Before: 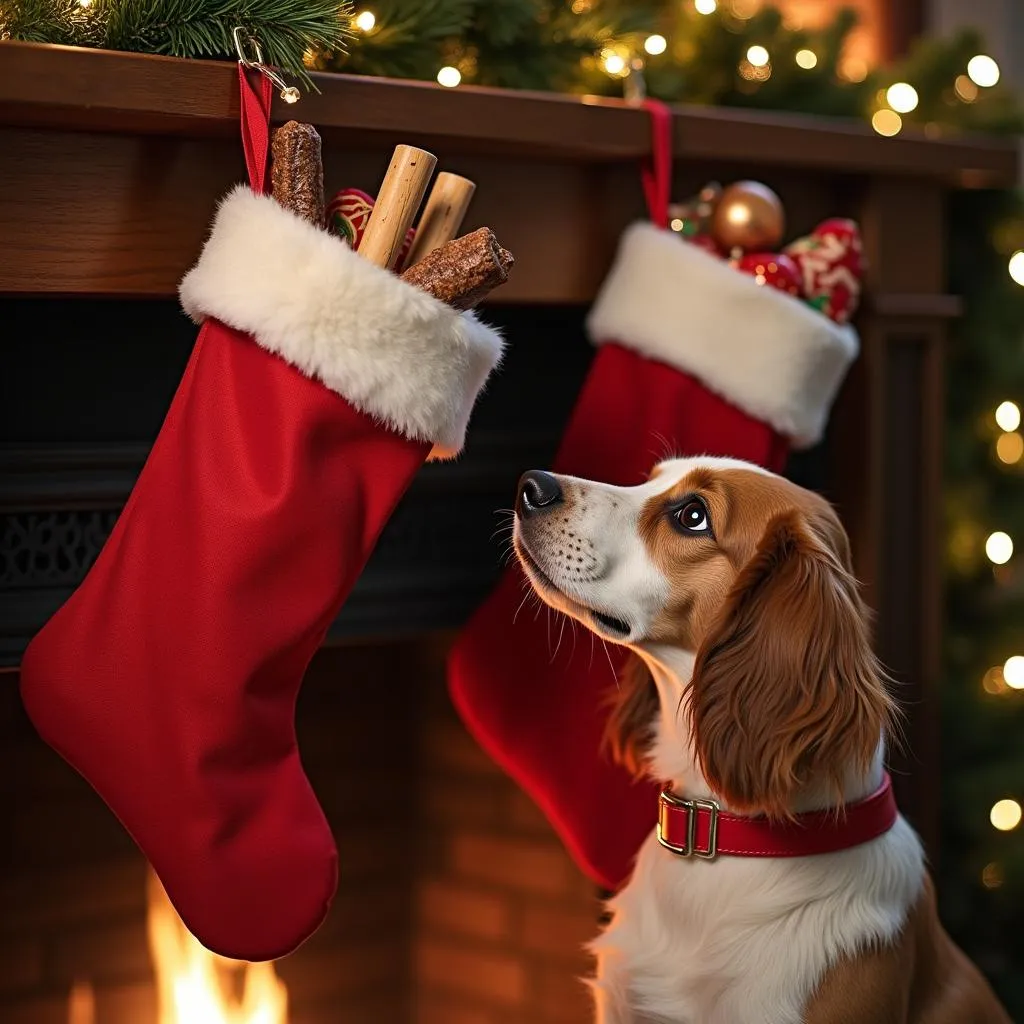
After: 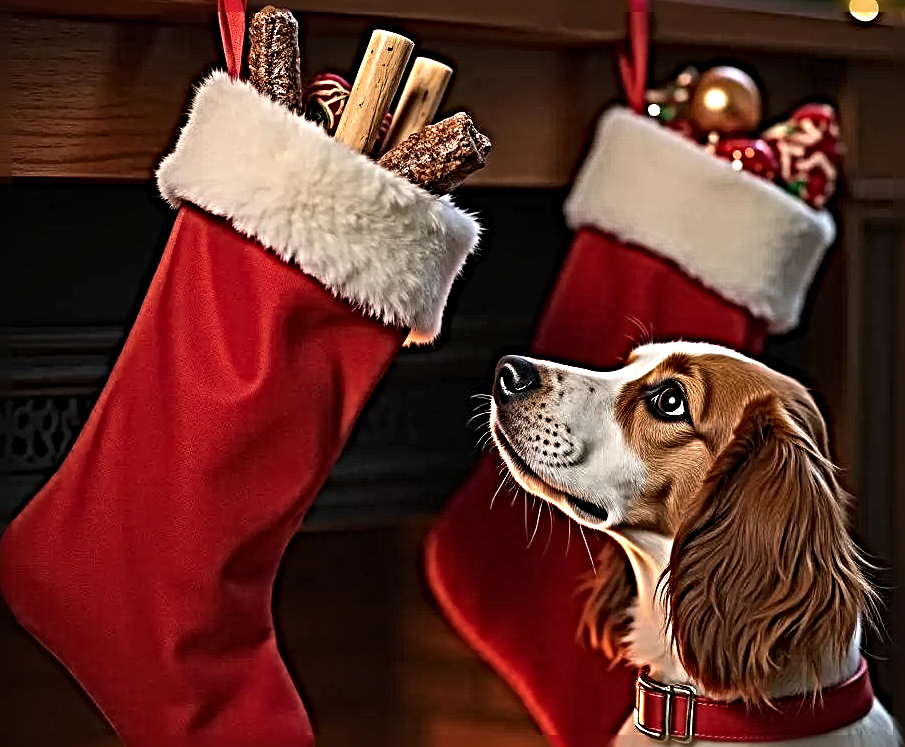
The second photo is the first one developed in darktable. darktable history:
crop and rotate: left 2.282%, top 11.289%, right 9.338%, bottom 15.664%
sharpen: radius 6.294, amount 1.806, threshold 0.133
